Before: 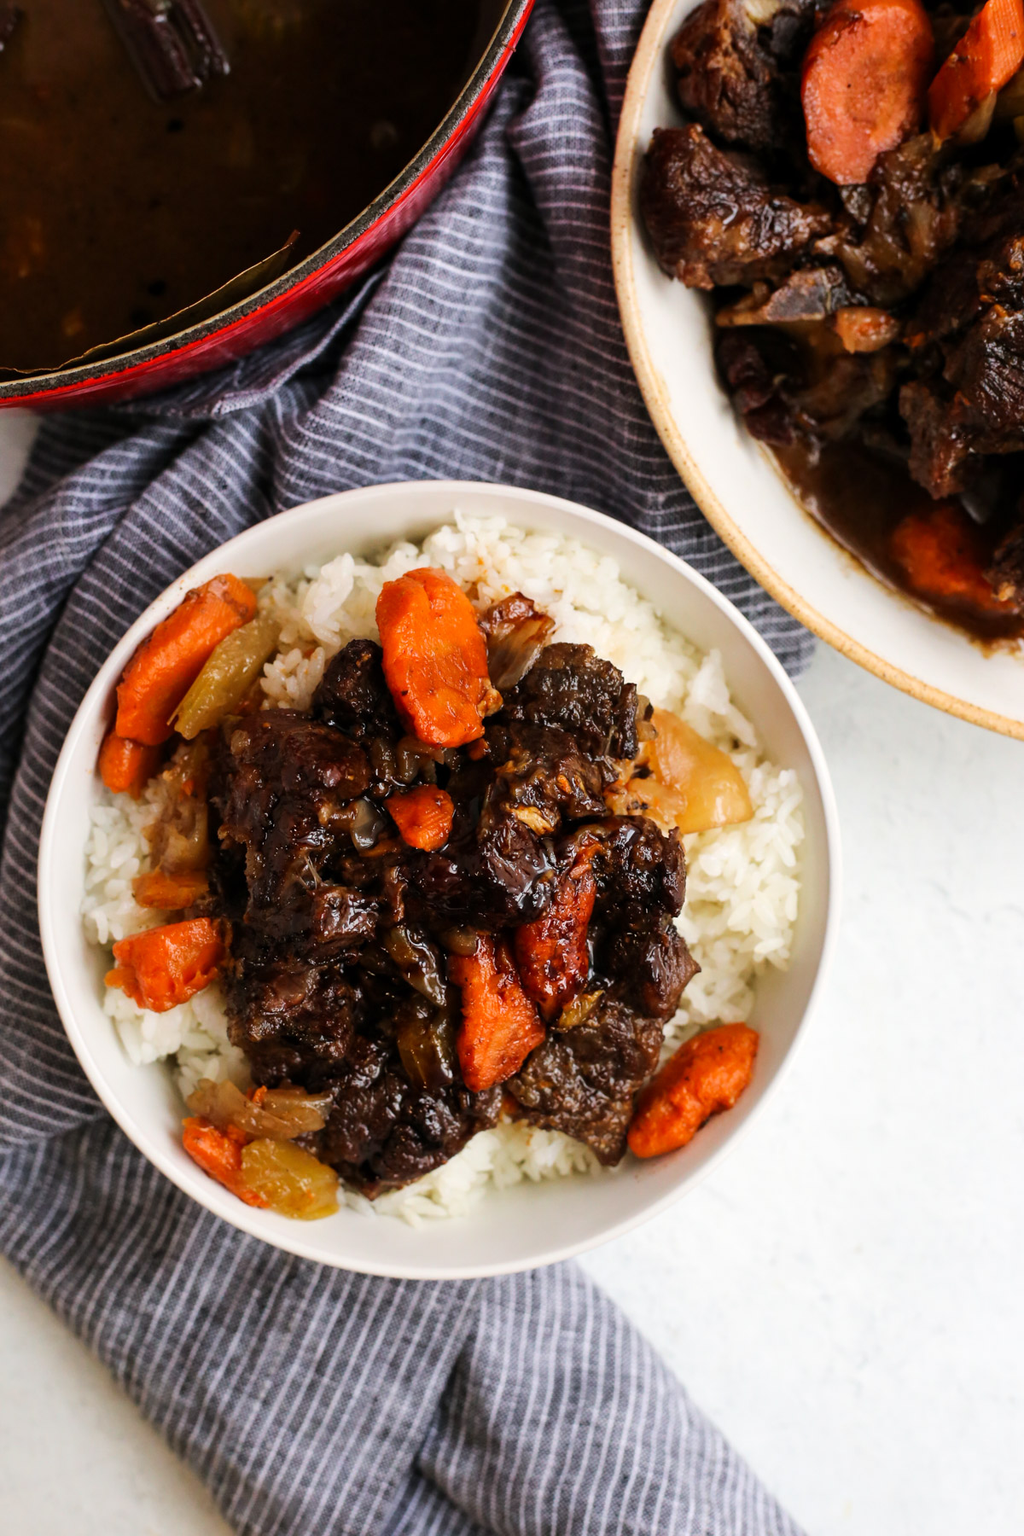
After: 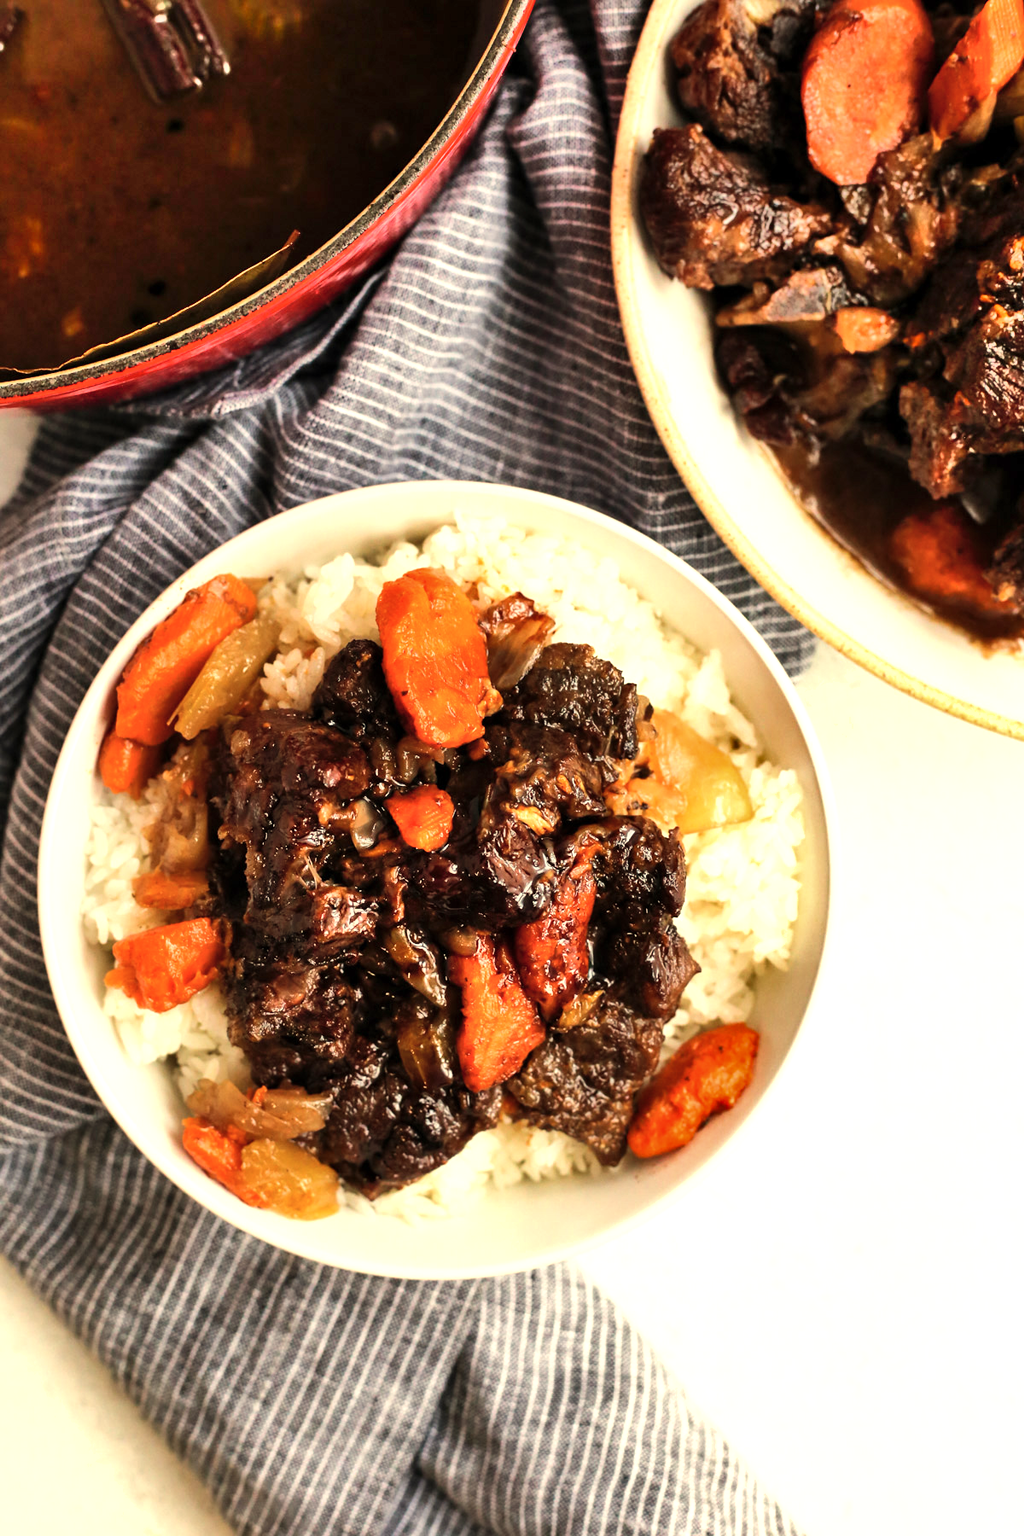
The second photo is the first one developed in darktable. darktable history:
shadows and highlights: white point adjustment 10, highlights -64.21, highlights color adjustment 49.47%, soften with gaussian
exposure: exposure 0.137 EV
highlight reconstruction: method clip highlights, clipping threshold 0
white balance: red 1.073, green 1.011, blue 0.842
